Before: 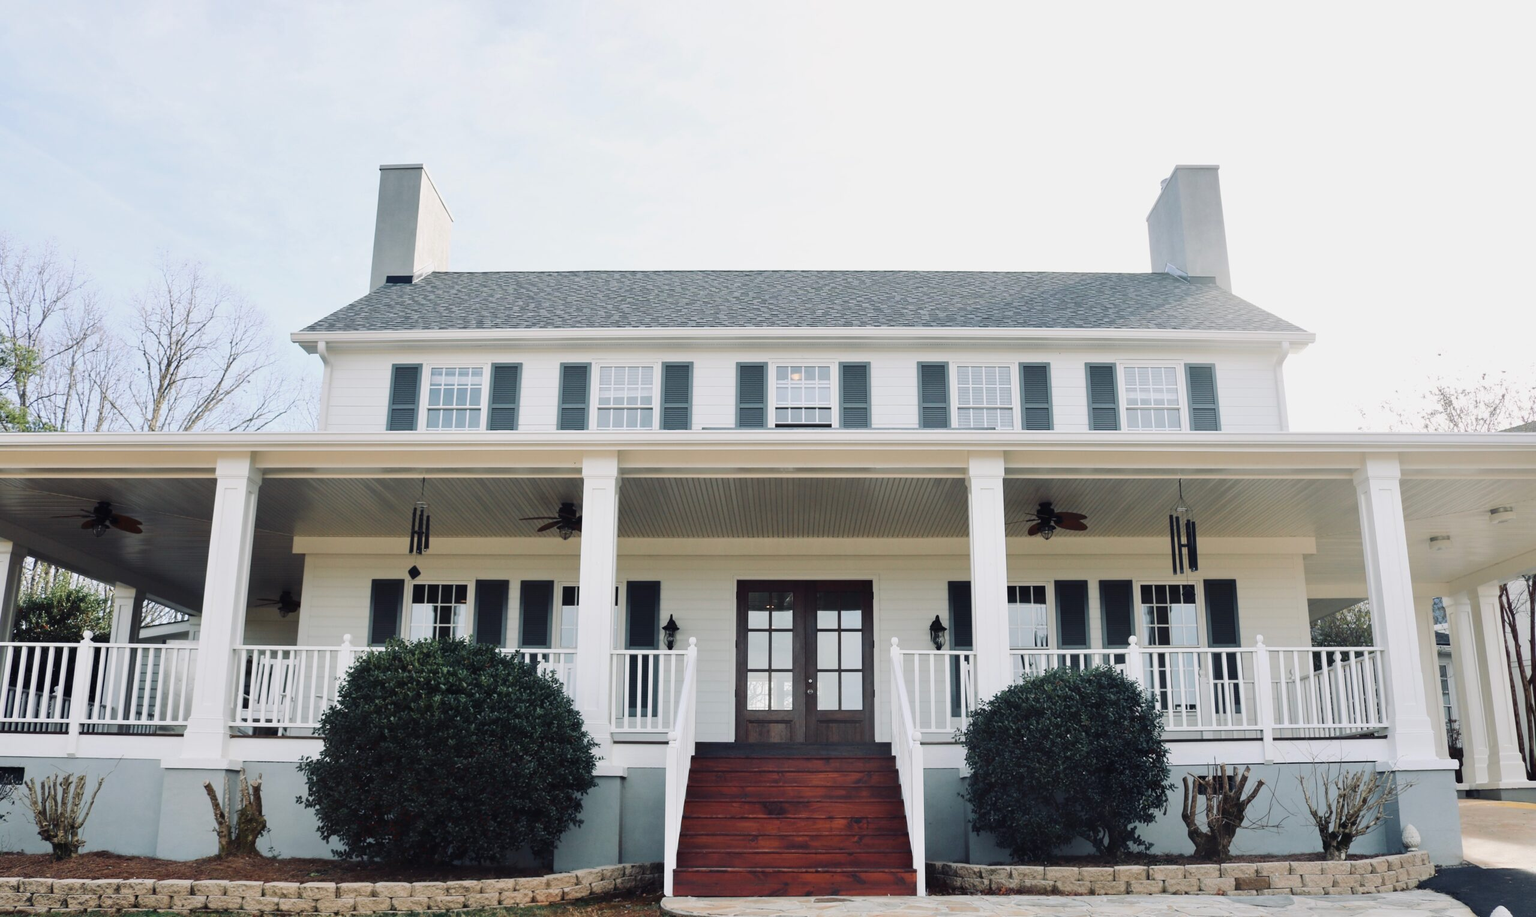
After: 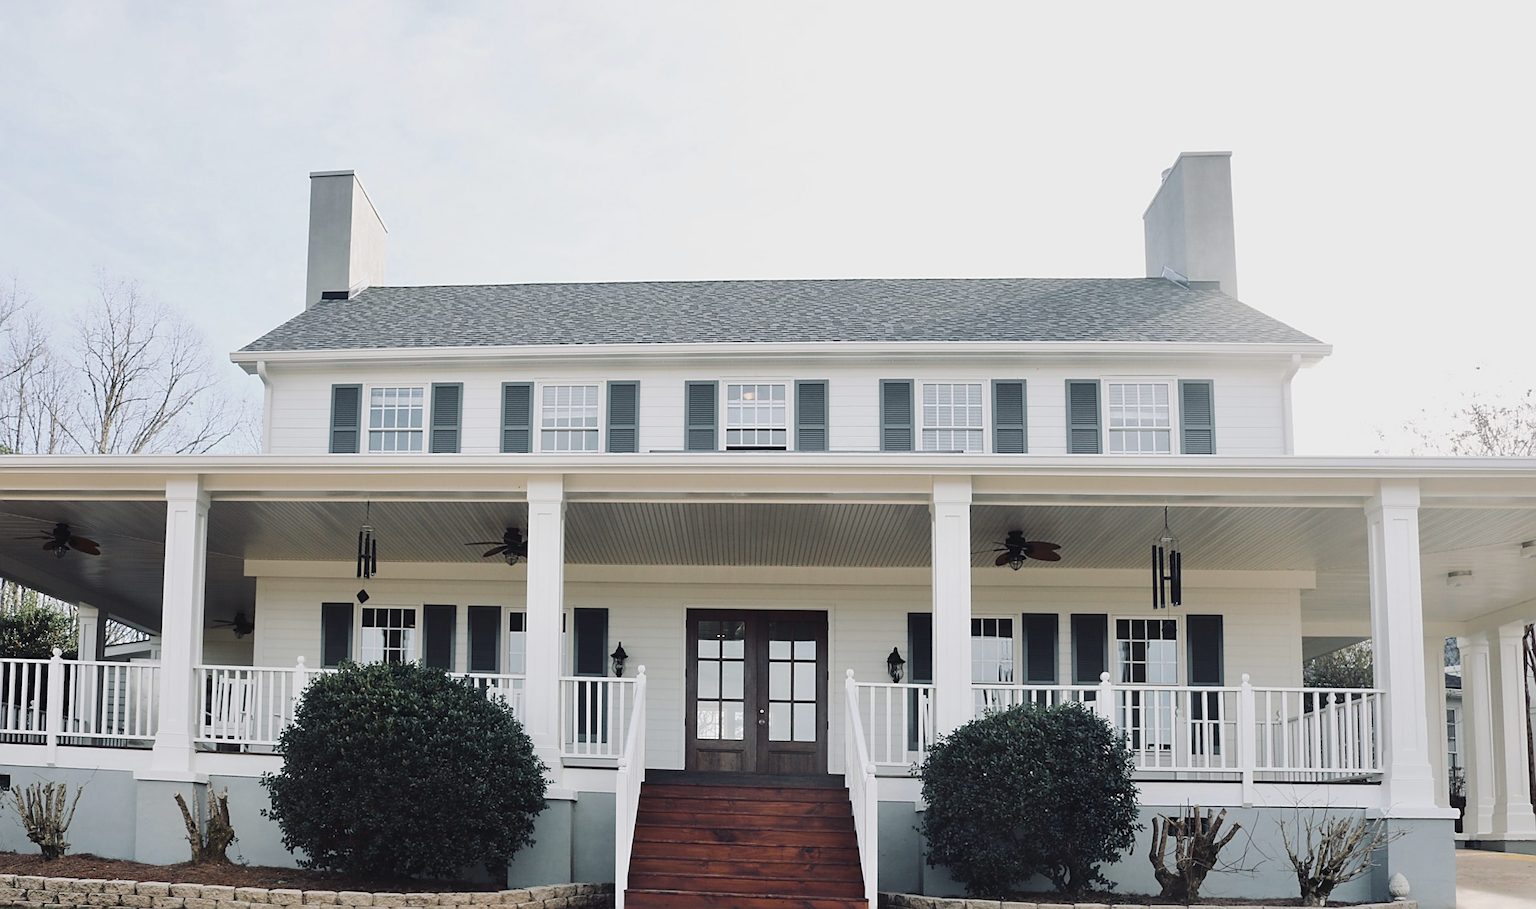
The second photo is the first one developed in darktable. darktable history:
sharpen: on, module defaults
contrast brightness saturation: contrast -0.05, saturation -0.41
rotate and perspective: rotation 0.062°, lens shift (vertical) 0.115, lens shift (horizontal) -0.133, crop left 0.047, crop right 0.94, crop top 0.061, crop bottom 0.94
color balance rgb: perceptual saturation grading › global saturation 20%, global vibrance 20%
